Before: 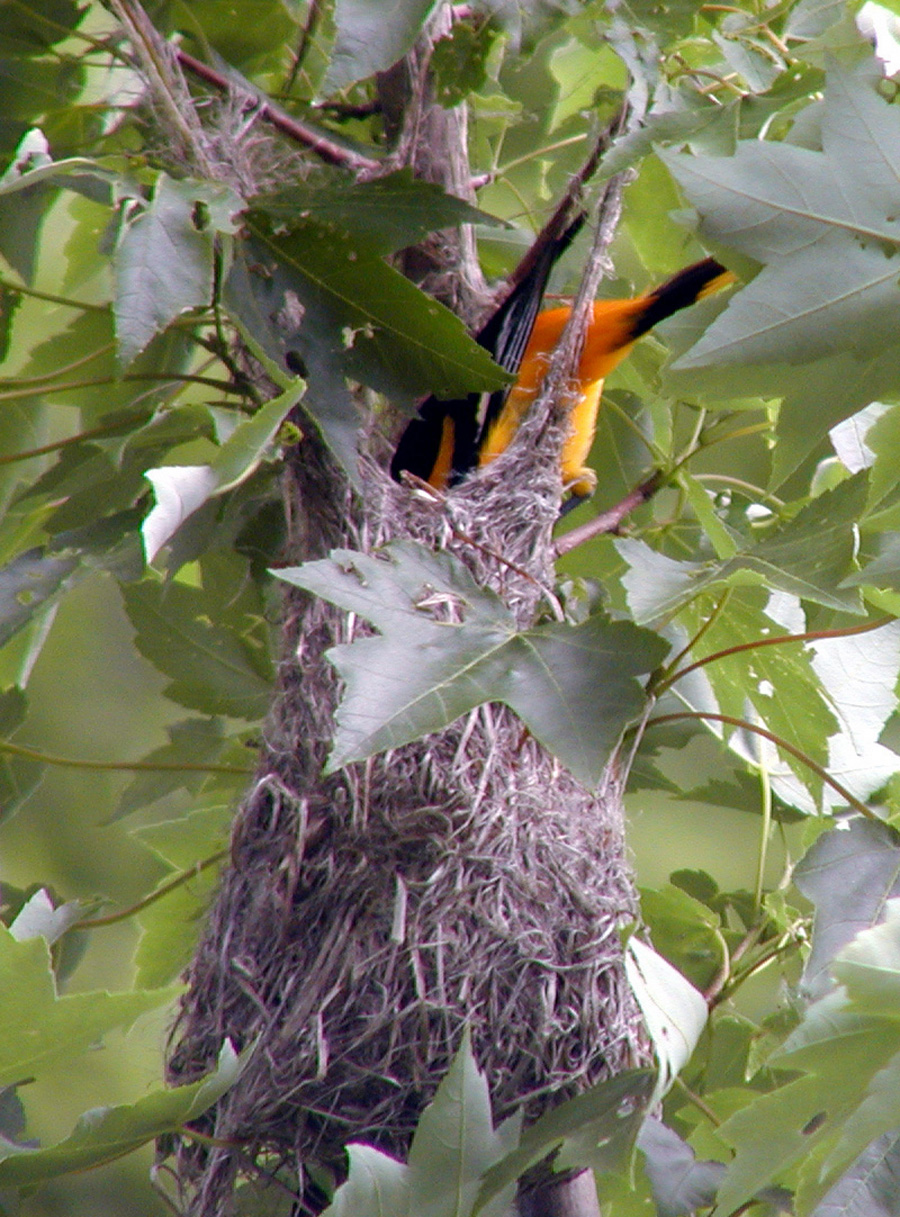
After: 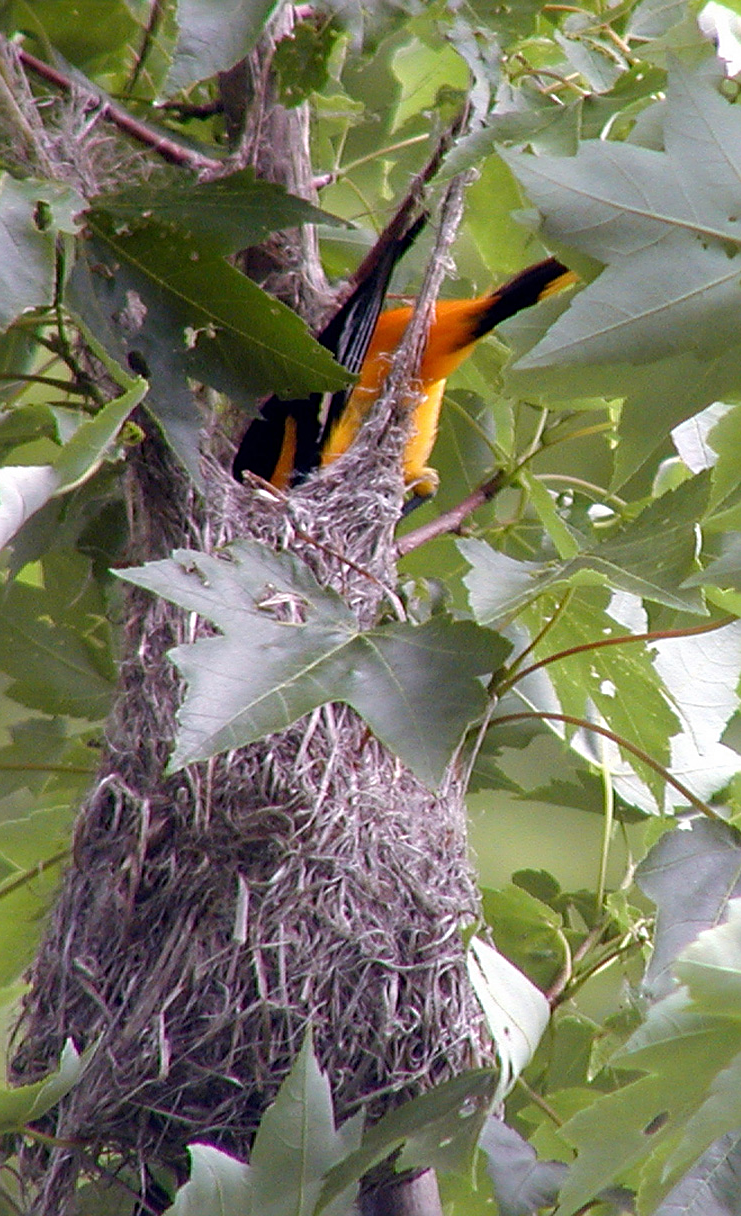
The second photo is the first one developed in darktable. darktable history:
crop: left 17.582%, bottom 0.031%
sharpen: on, module defaults
